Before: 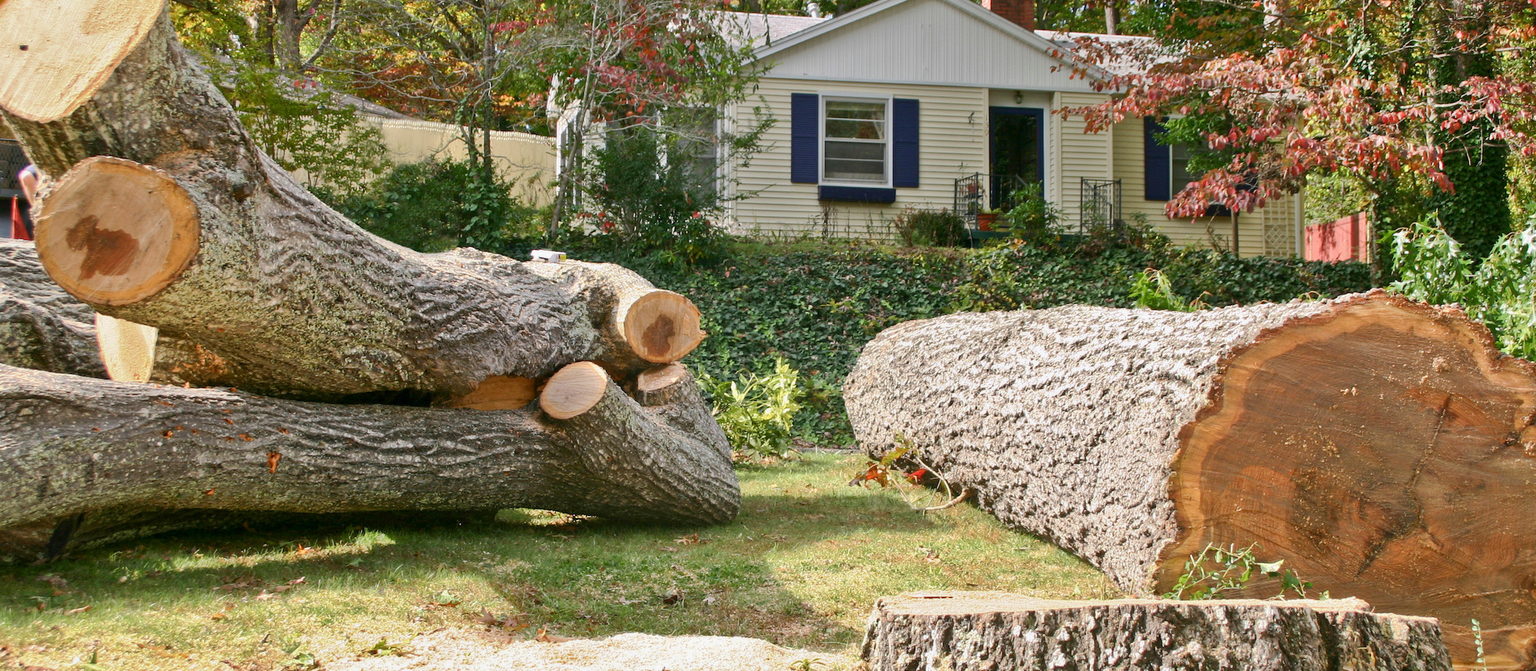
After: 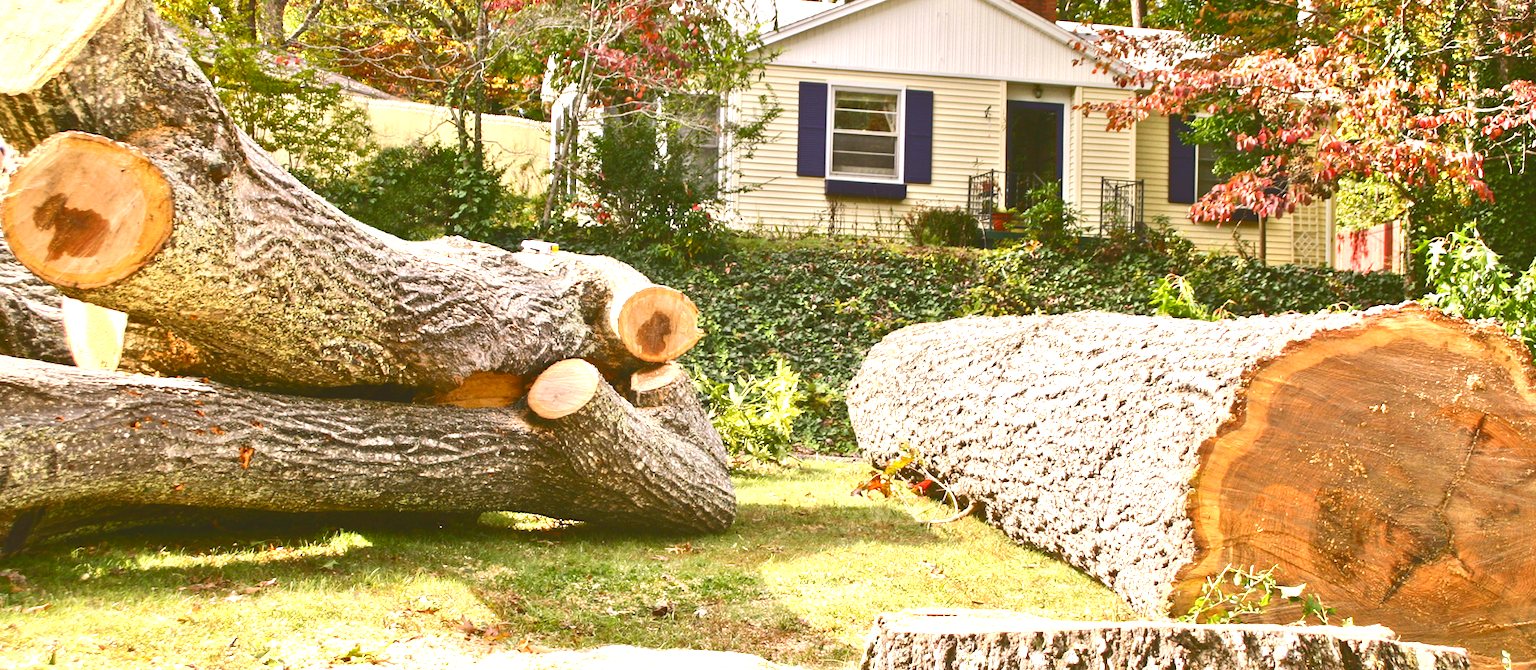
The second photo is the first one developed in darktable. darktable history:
contrast brightness saturation: contrast -0.097, saturation -0.093
tone curve: curves: ch0 [(0, 0.142) (0.384, 0.314) (0.752, 0.711) (0.991, 0.95)]; ch1 [(0.006, 0.129) (0.346, 0.384) (1, 1)]; ch2 [(0.003, 0.057) (0.261, 0.248) (1, 1)], color space Lab, independent channels, preserve colors none
crop and rotate: angle -1.29°
color correction: highlights a* -1.27, highlights b* 10.65, shadows a* 0.553, shadows b* 18.58
contrast equalizer: octaves 7, y [[0.524 ×6], [0.512 ×6], [0.379 ×6], [0 ×6], [0 ×6]], mix 0.776
exposure: black level correction -0.002, exposure 1.343 EV, compensate highlight preservation false
color balance rgb: highlights gain › luminance 7.432%, highlights gain › chroma 0.89%, highlights gain › hue 48.75°, perceptual saturation grading › global saturation -3.096%, perceptual saturation grading › shadows -2.905%, global vibrance 20%
